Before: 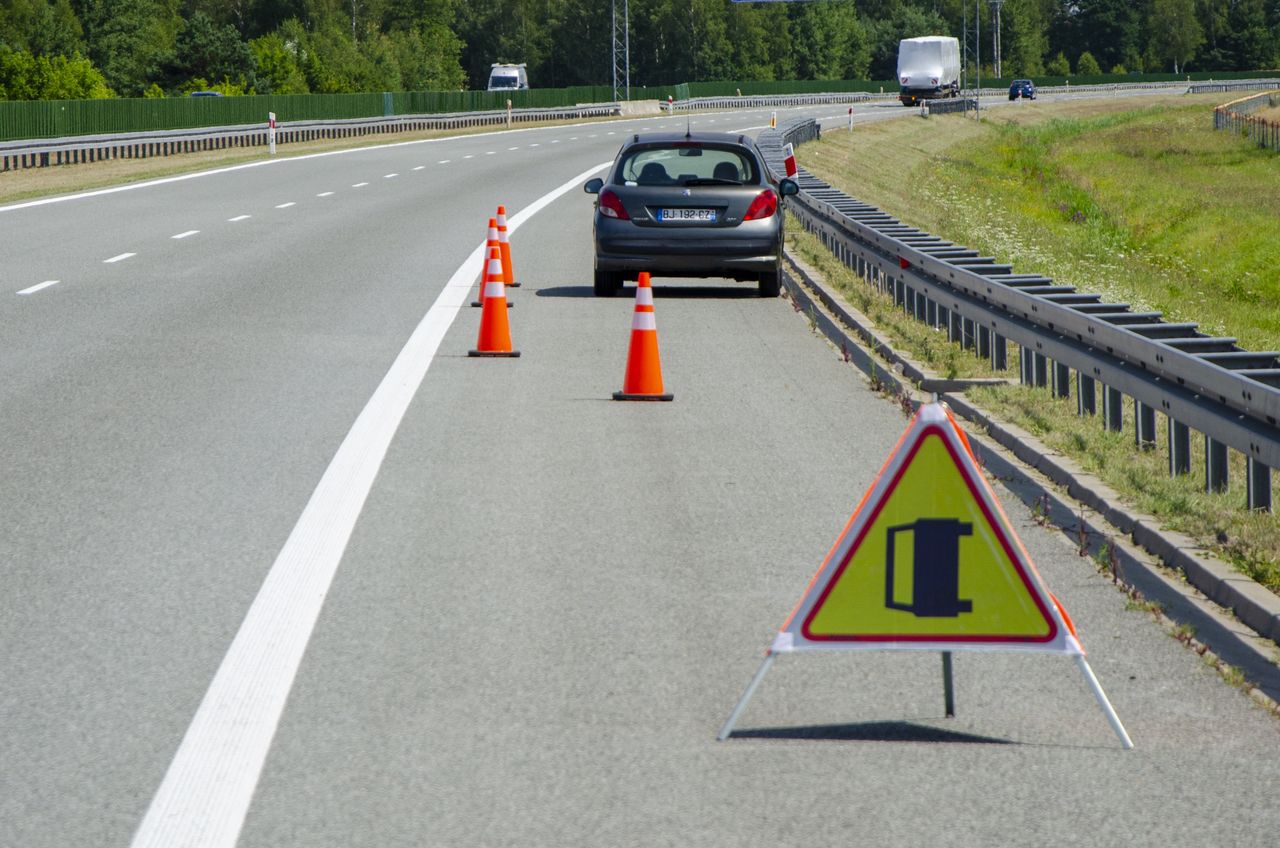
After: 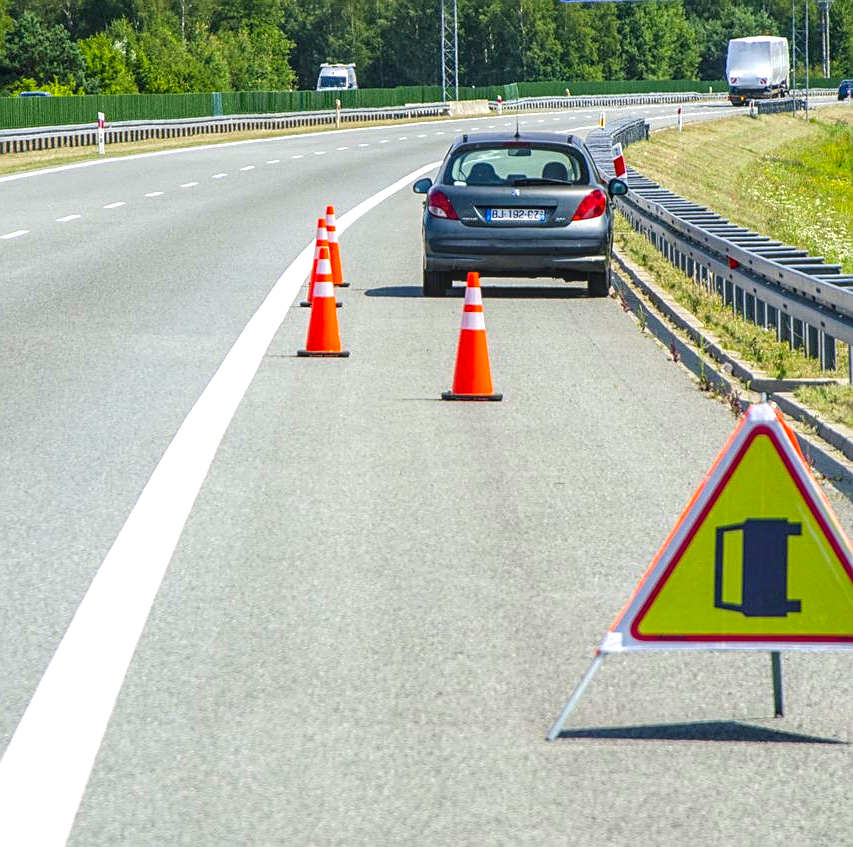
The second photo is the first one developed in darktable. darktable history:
local contrast: highlights 61%, detail 143%, midtone range 0.425
crop and rotate: left 13.43%, right 19.873%
contrast brightness saturation: contrast -0.098, brightness 0.049, saturation 0.084
sharpen: on, module defaults
tone equalizer: edges refinement/feathering 500, mask exposure compensation -1.57 EV, preserve details no
exposure: exposure 0.665 EV, compensate highlight preservation false
levels: mode automatic, levels [0.055, 0.477, 0.9]
color balance rgb: shadows lift › chroma 2.043%, shadows lift › hue 186.66°, perceptual saturation grading › global saturation 6.019%, global vibrance 20.175%
